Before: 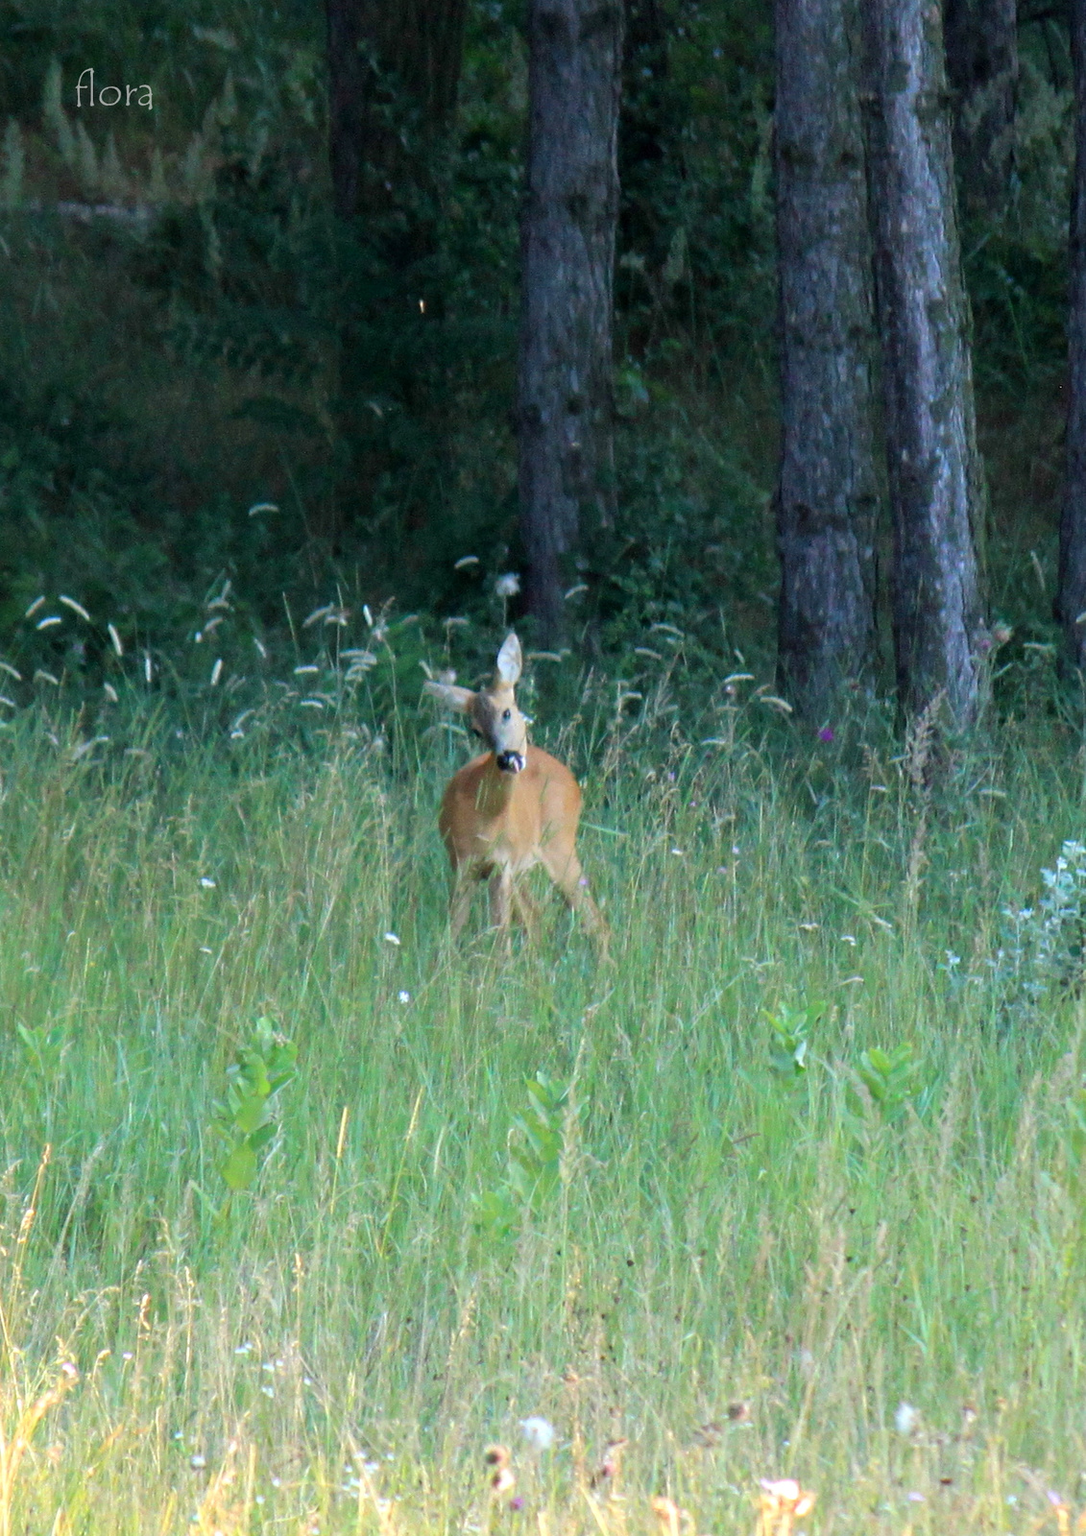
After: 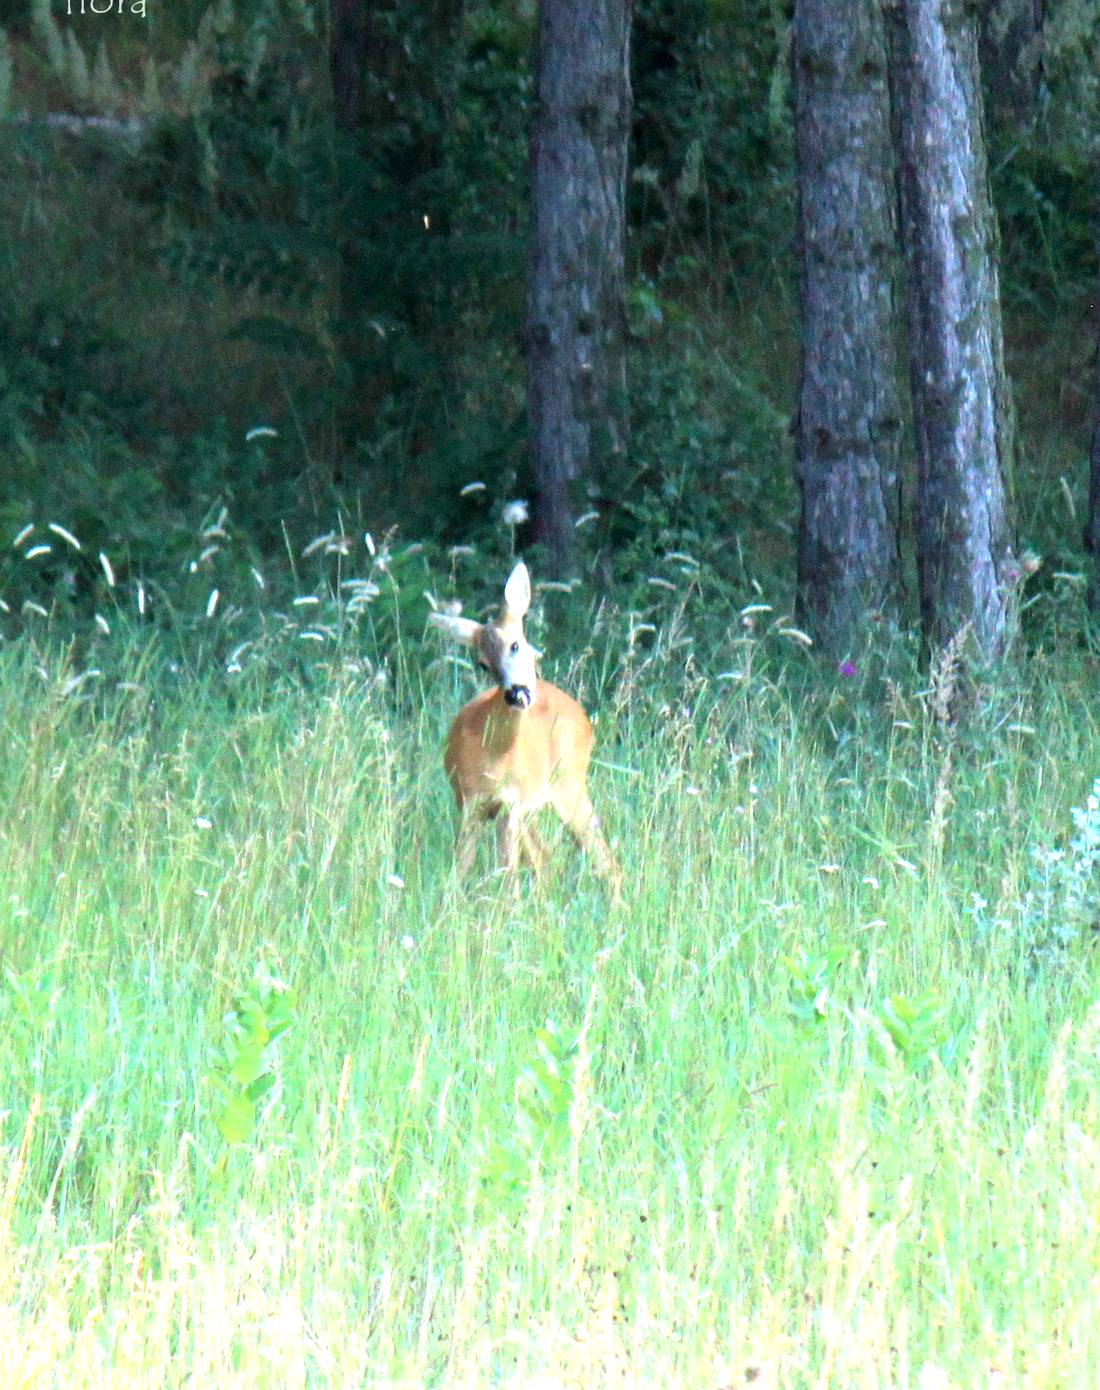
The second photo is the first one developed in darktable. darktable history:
tone equalizer: -8 EV -0.397 EV, -7 EV -0.355 EV, -6 EV -0.346 EV, -5 EV -0.188 EV, -3 EV 0.197 EV, -2 EV 0.305 EV, -1 EV 0.365 EV, +0 EV 0.416 EV, smoothing diameter 24.79%, edges refinement/feathering 6.66, preserve details guided filter
exposure: exposure 0.124 EV, compensate exposure bias true, compensate highlight preservation false
crop: left 1.216%, top 6.112%, right 1.518%, bottom 7.005%
